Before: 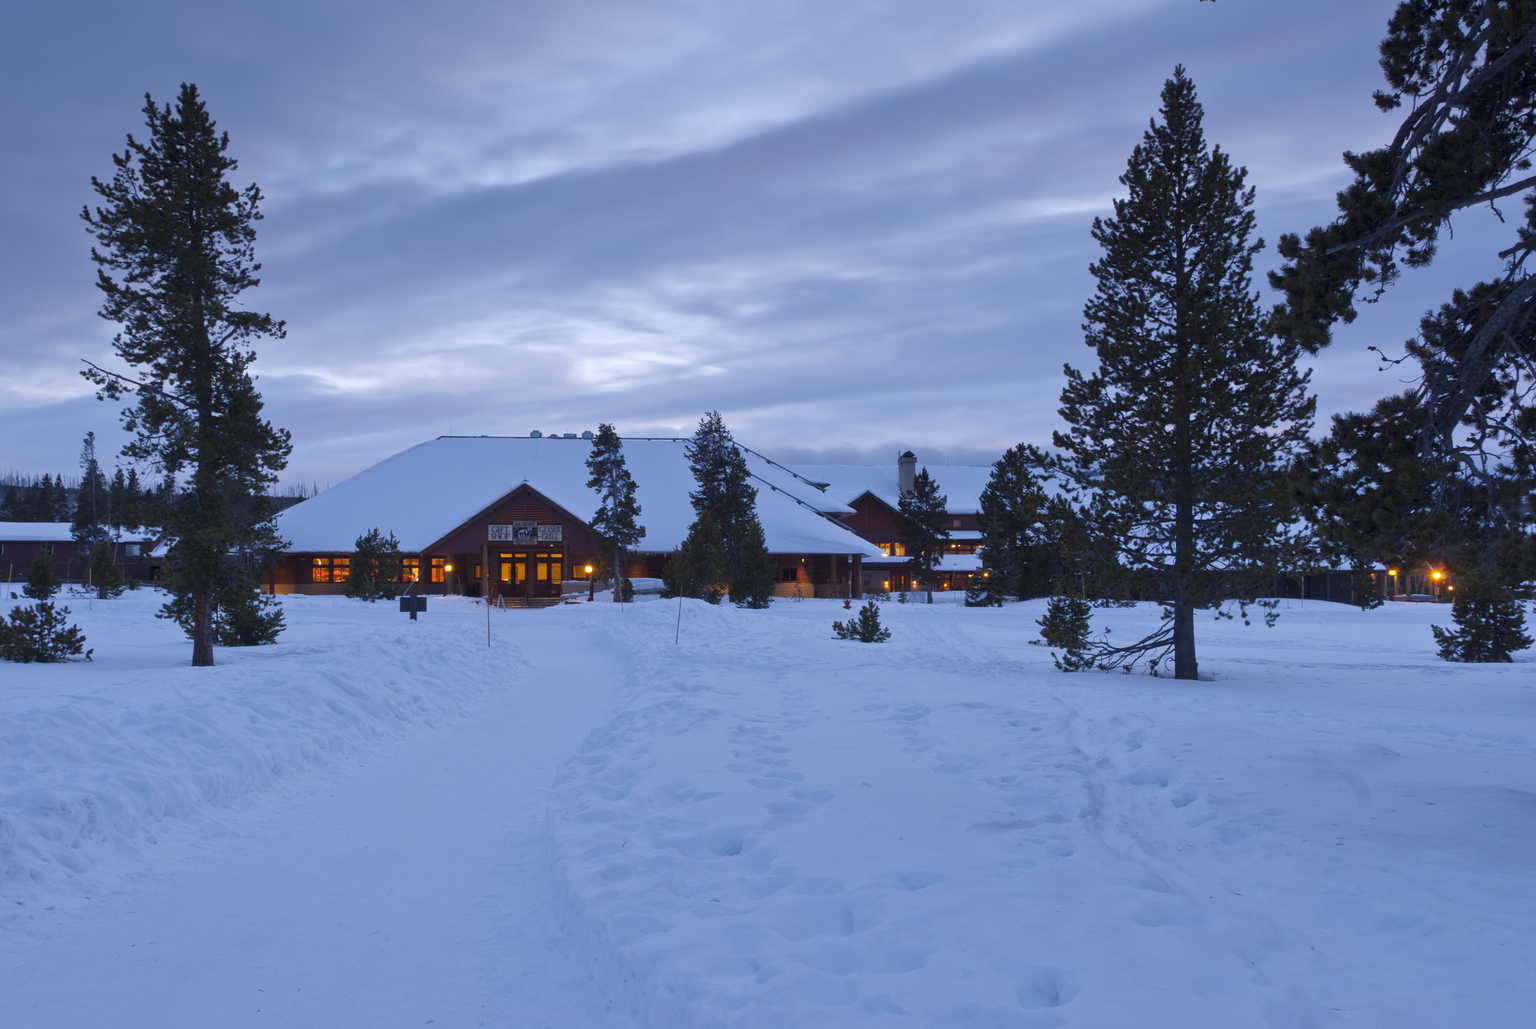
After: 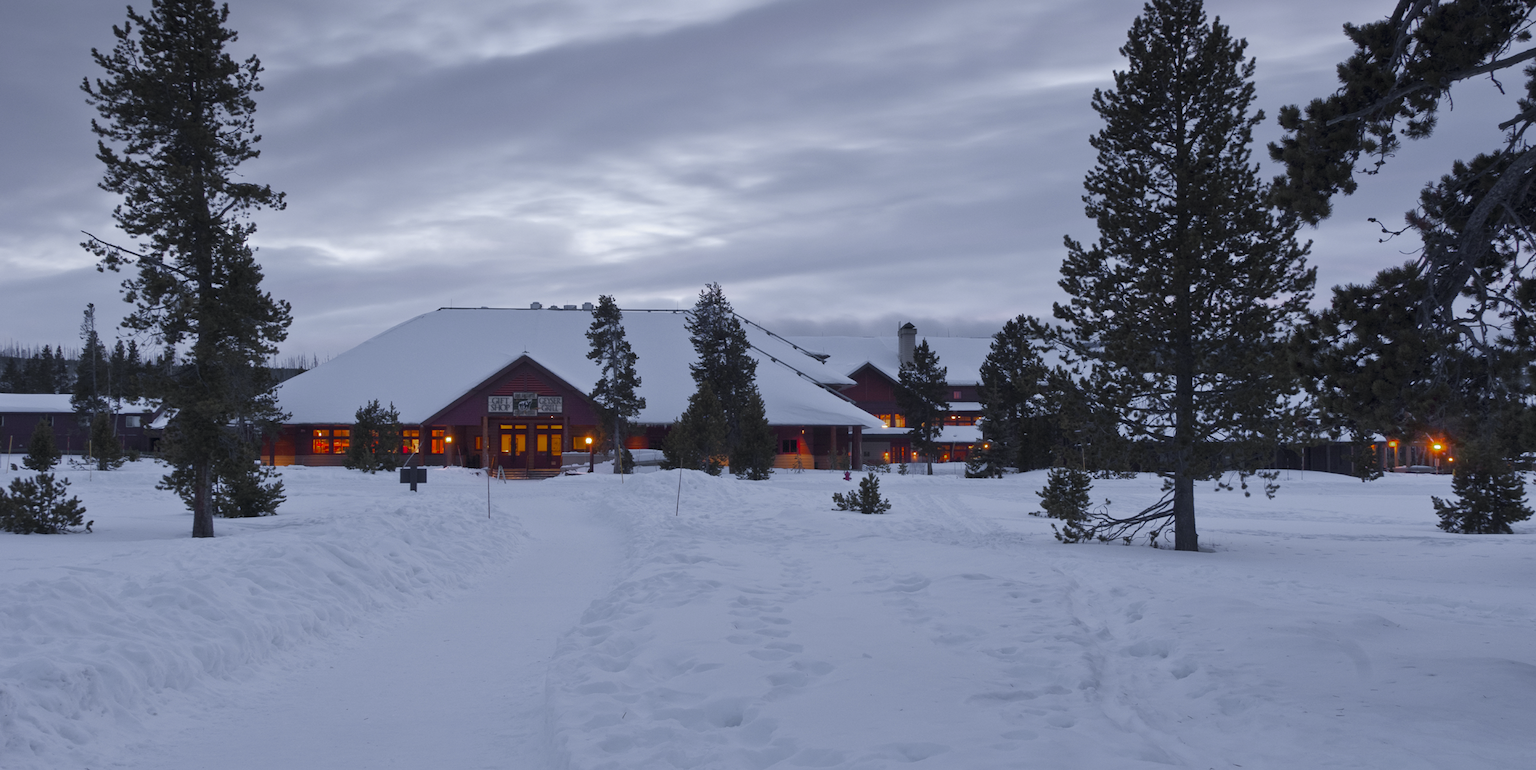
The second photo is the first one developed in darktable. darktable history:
crop and rotate: top 12.5%, bottom 12.5%
color zones: curves: ch0 [(0, 0.48) (0.209, 0.398) (0.305, 0.332) (0.429, 0.493) (0.571, 0.5) (0.714, 0.5) (0.857, 0.5) (1, 0.48)]; ch1 [(0, 0.736) (0.143, 0.625) (0.225, 0.371) (0.429, 0.256) (0.571, 0.241) (0.714, 0.213) (0.857, 0.48) (1, 0.736)]; ch2 [(0, 0.448) (0.143, 0.498) (0.286, 0.5) (0.429, 0.5) (0.571, 0.5) (0.714, 0.5) (0.857, 0.5) (1, 0.448)]
